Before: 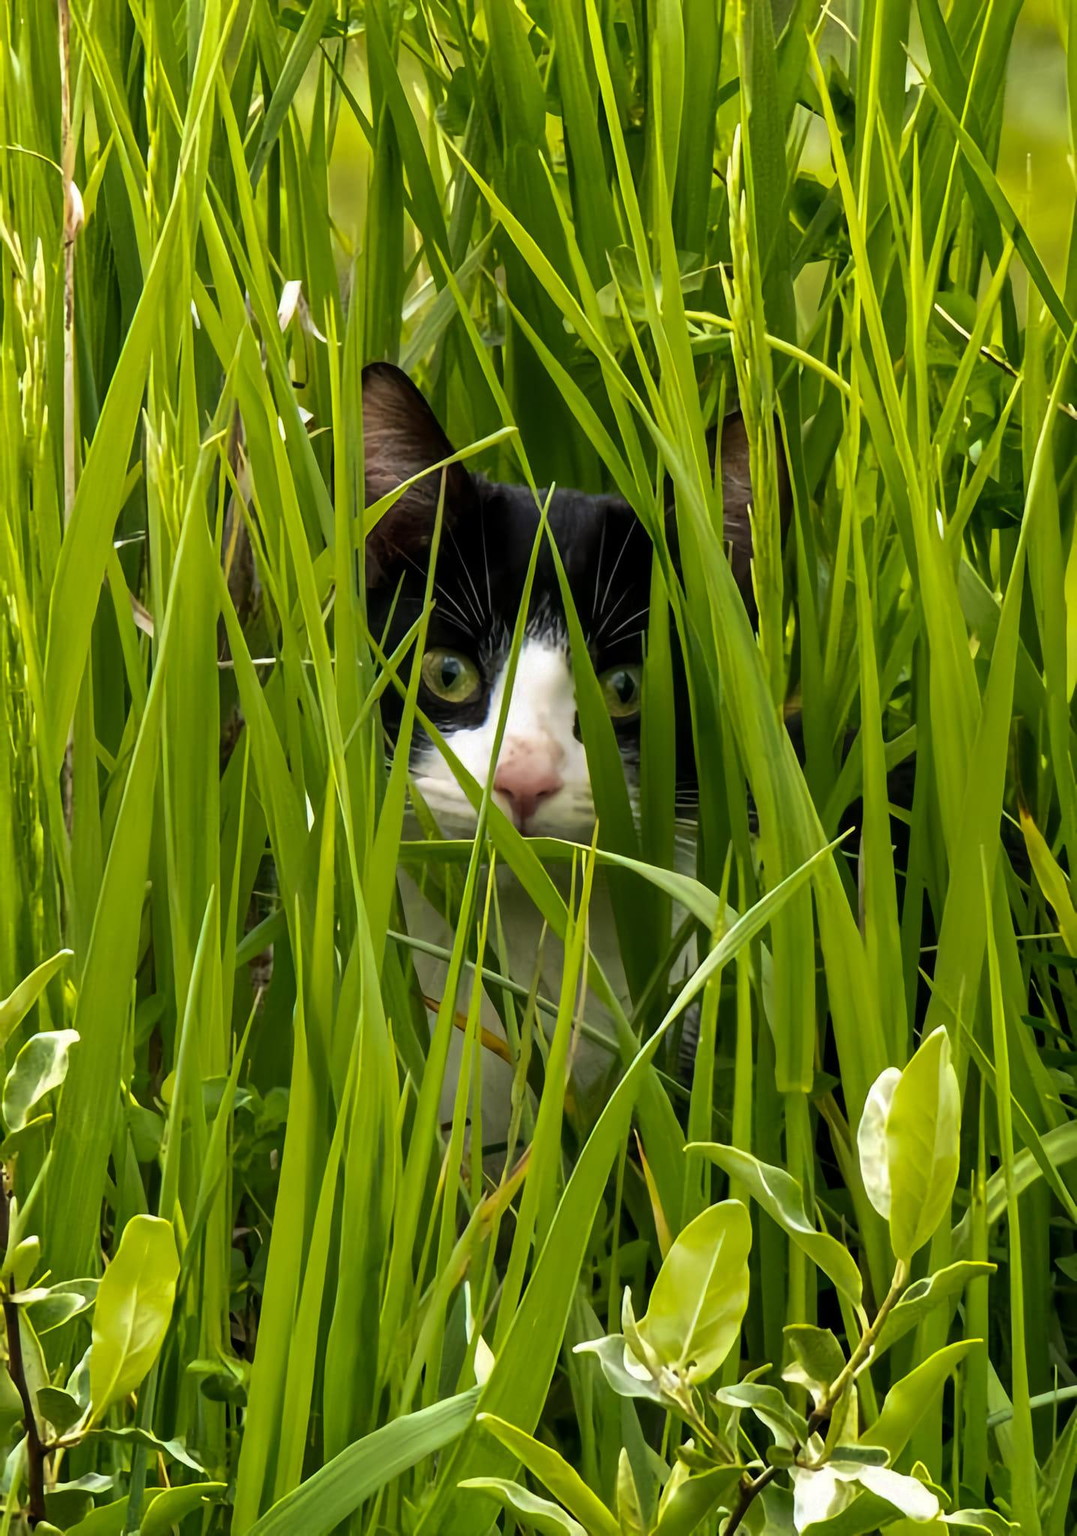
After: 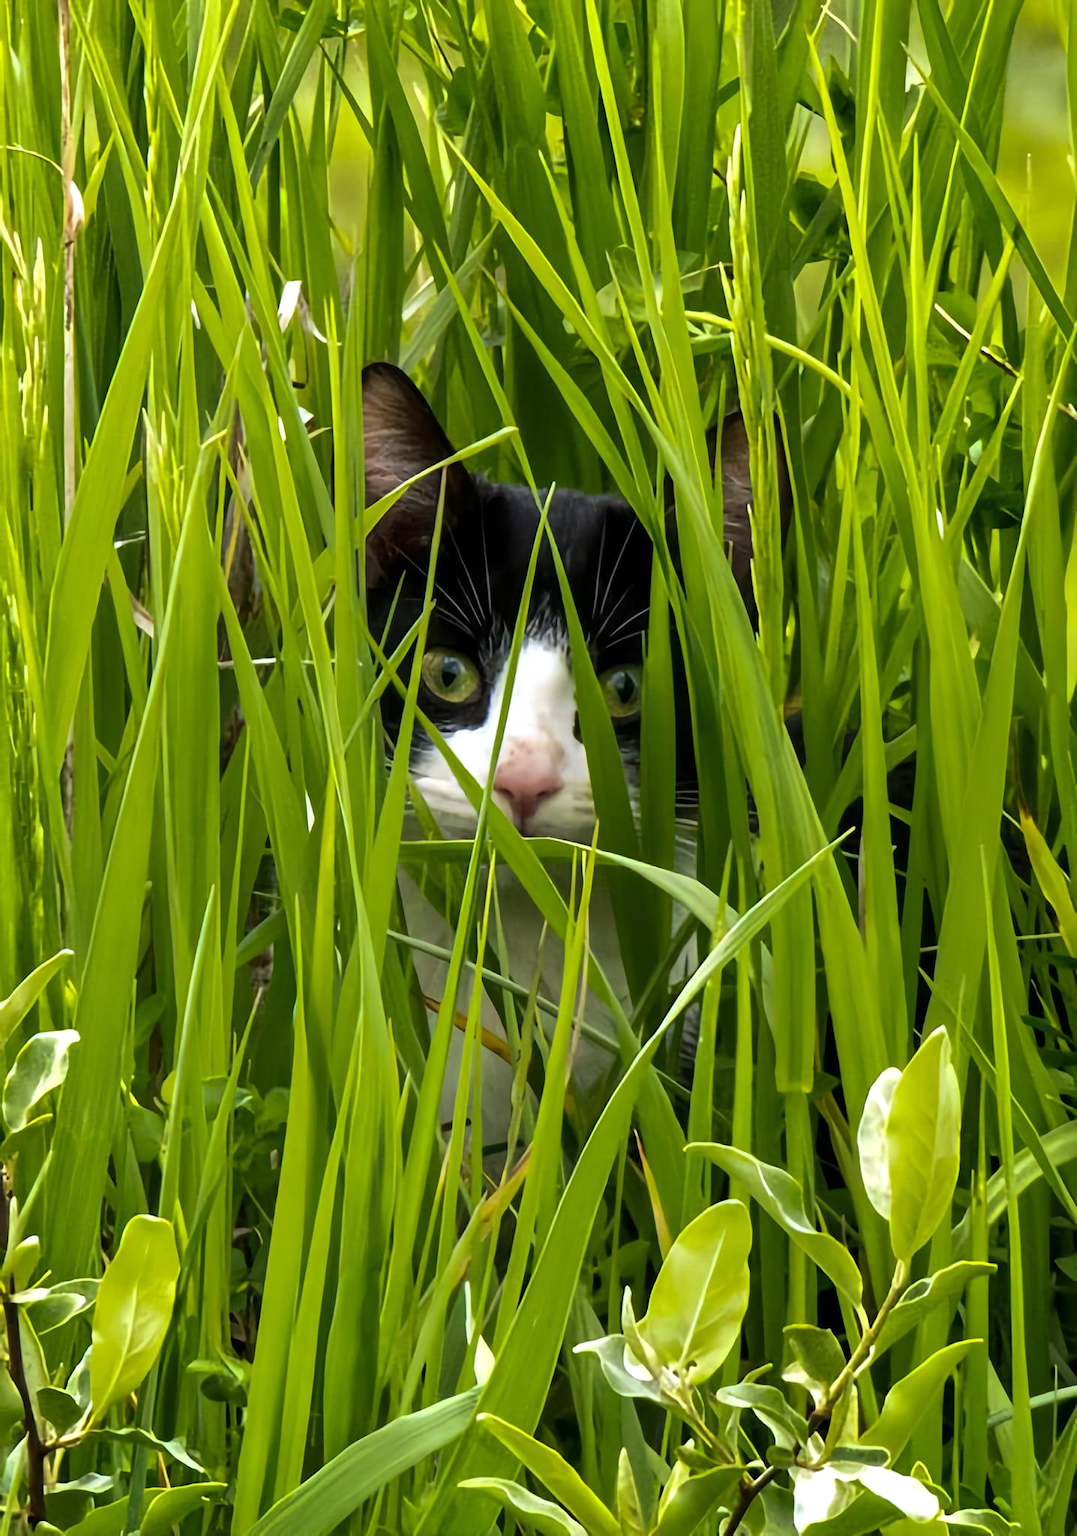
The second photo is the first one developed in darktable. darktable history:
white balance: red 0.976, blue 1.04
exposure: exposure 0.207 EV, compensate highlight preservation false
